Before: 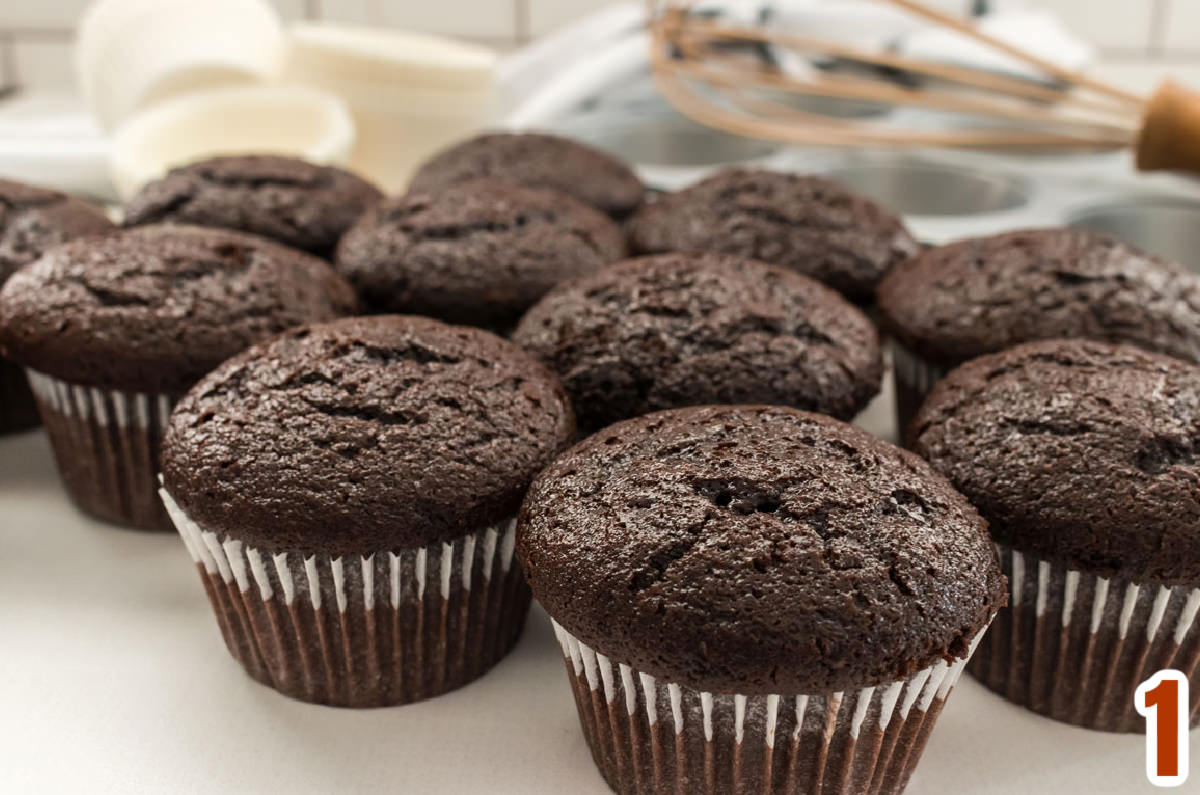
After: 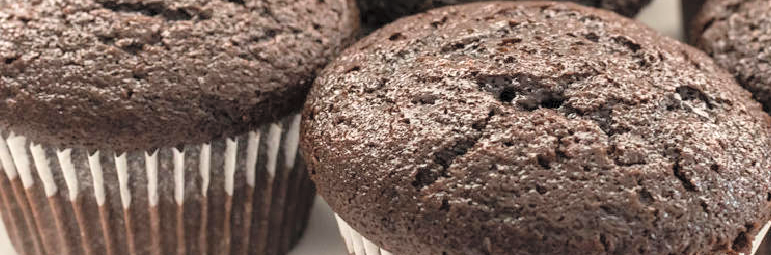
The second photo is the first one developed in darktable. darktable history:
crop: left 18.005%, top 50.926%, right 17.684%, bottom 16.92%
color balance rgb: perceptual saturation grading › global saturation 0.914%, perceptual brilliance grading › global brilliance 12.797%
contrast brightness saturation: brightness 0.287
